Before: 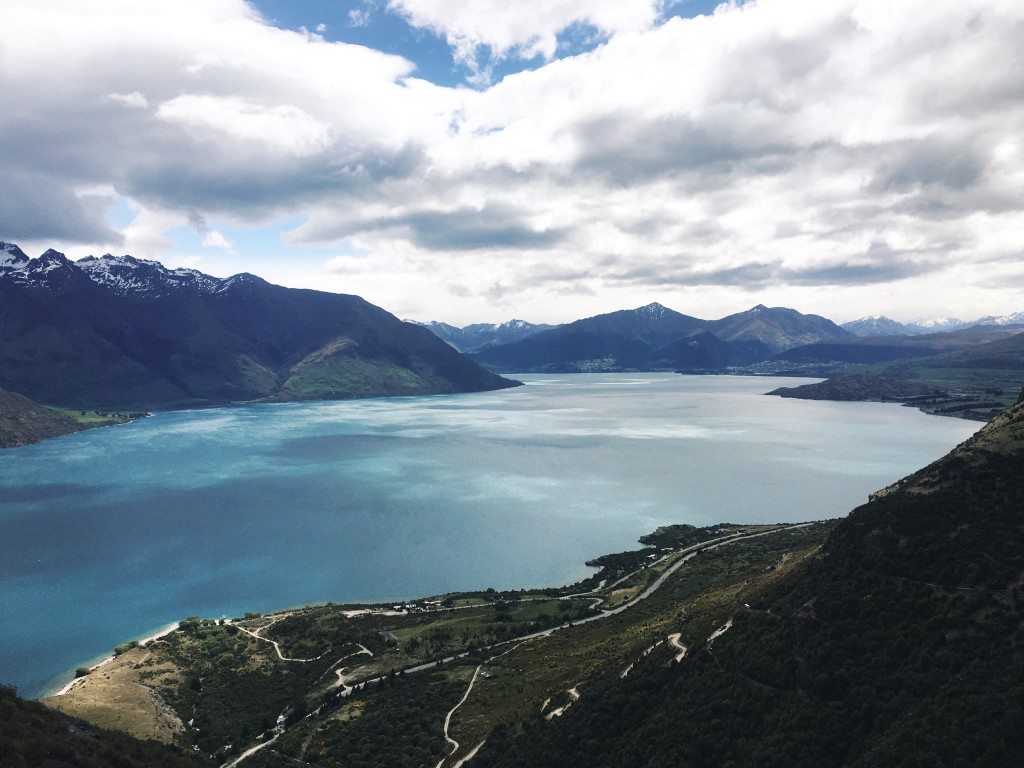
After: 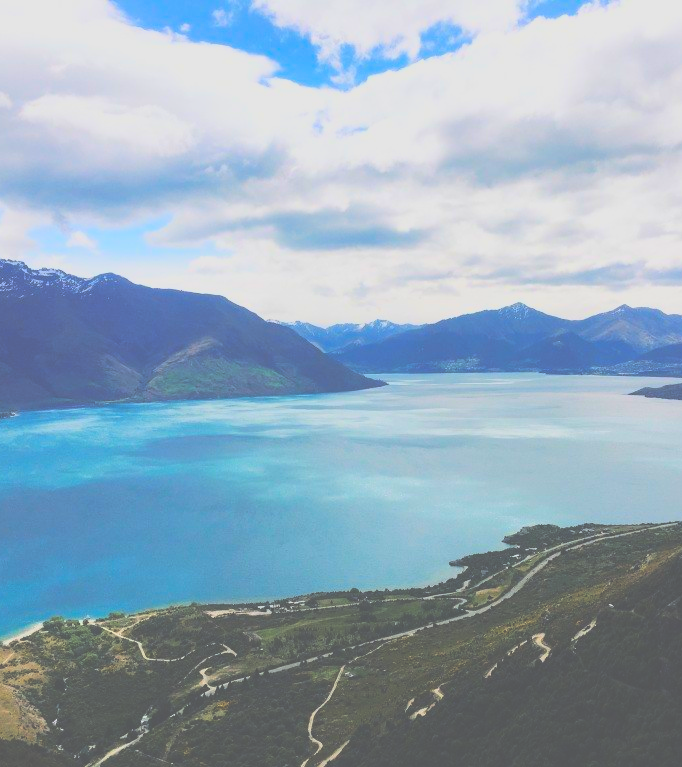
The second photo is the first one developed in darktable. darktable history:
exposure: black level correction -0.071, exposure 0.5 EV, compensate highlight preservation false
contrast brightness saturation: contrast 0.07
color correction: saturation 1.8
crop and rotate: left 13.342%, right 19.991%
filmic rgb: black relative exposure -7.65 EV, white relative exposure 4.56 EV, hardness 3.61, color science v6 (2022)
